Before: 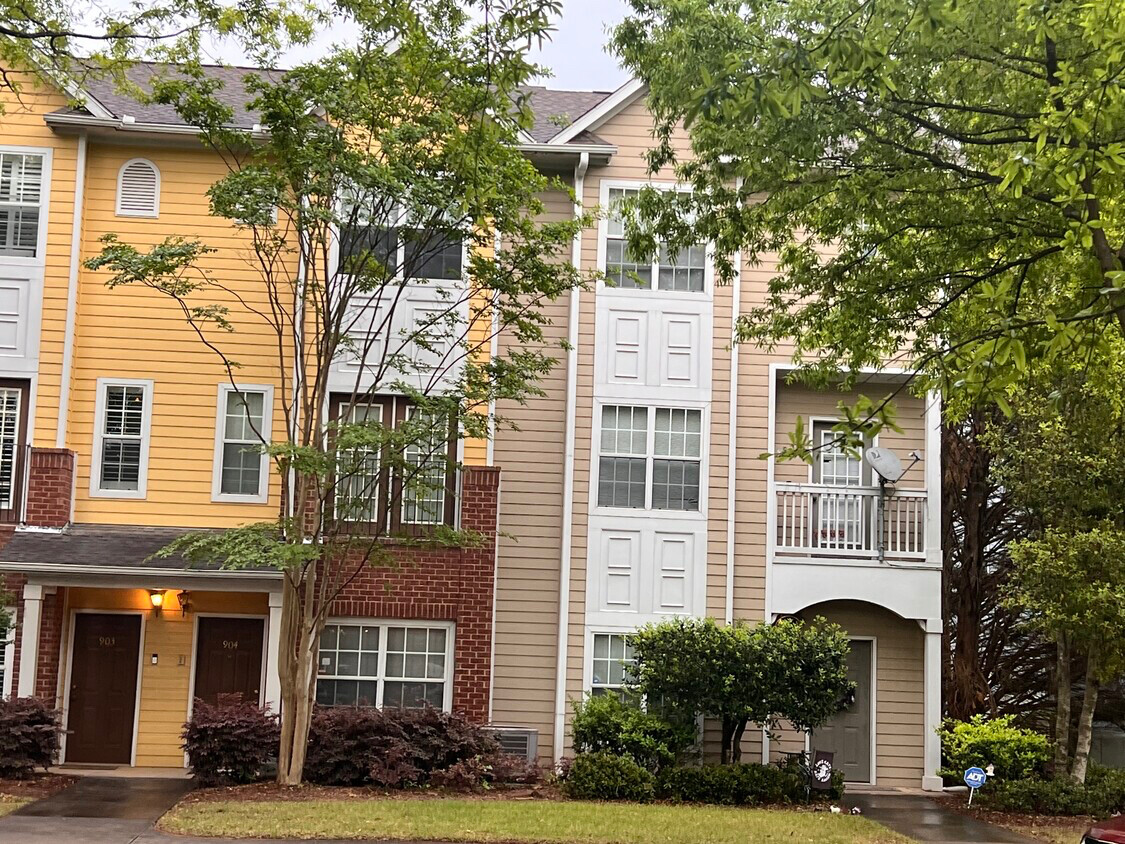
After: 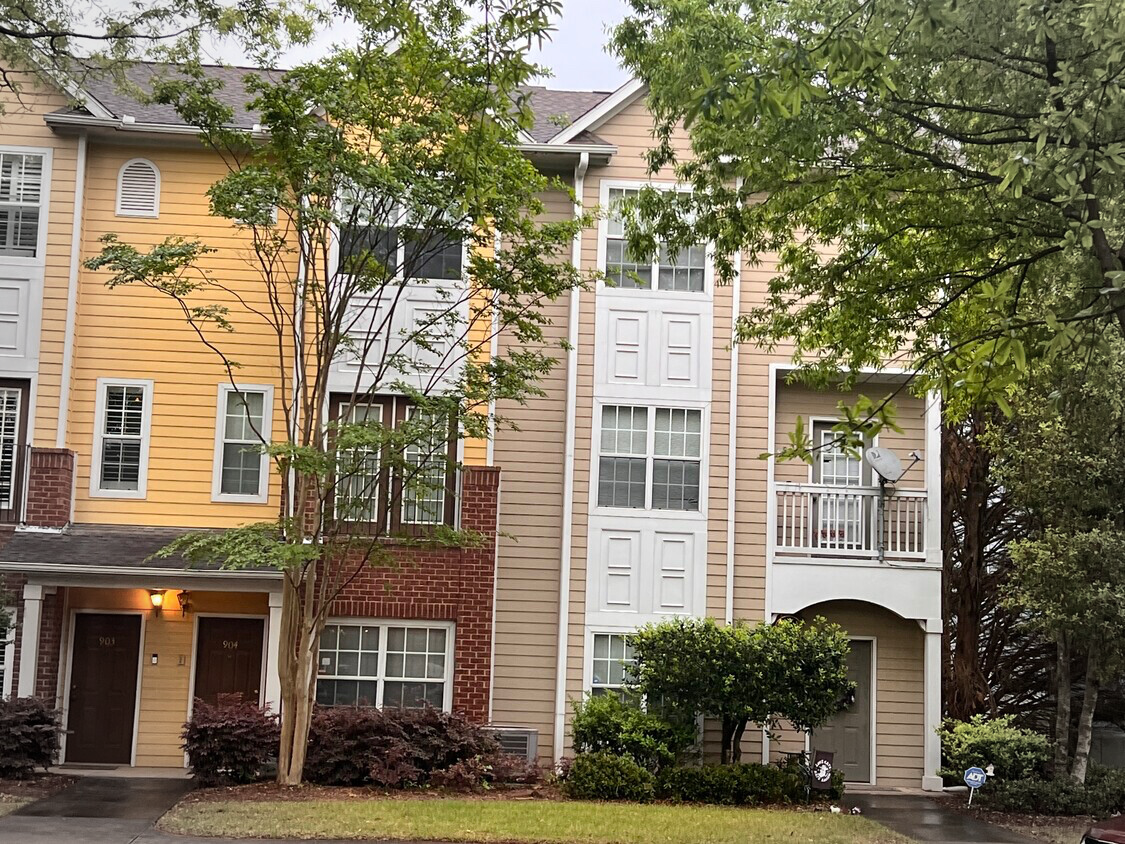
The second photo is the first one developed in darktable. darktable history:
vignetting: fall-off start 76.31%, fall-off radius 27.35%, brightness -0.205, width/height ratio 0.976
